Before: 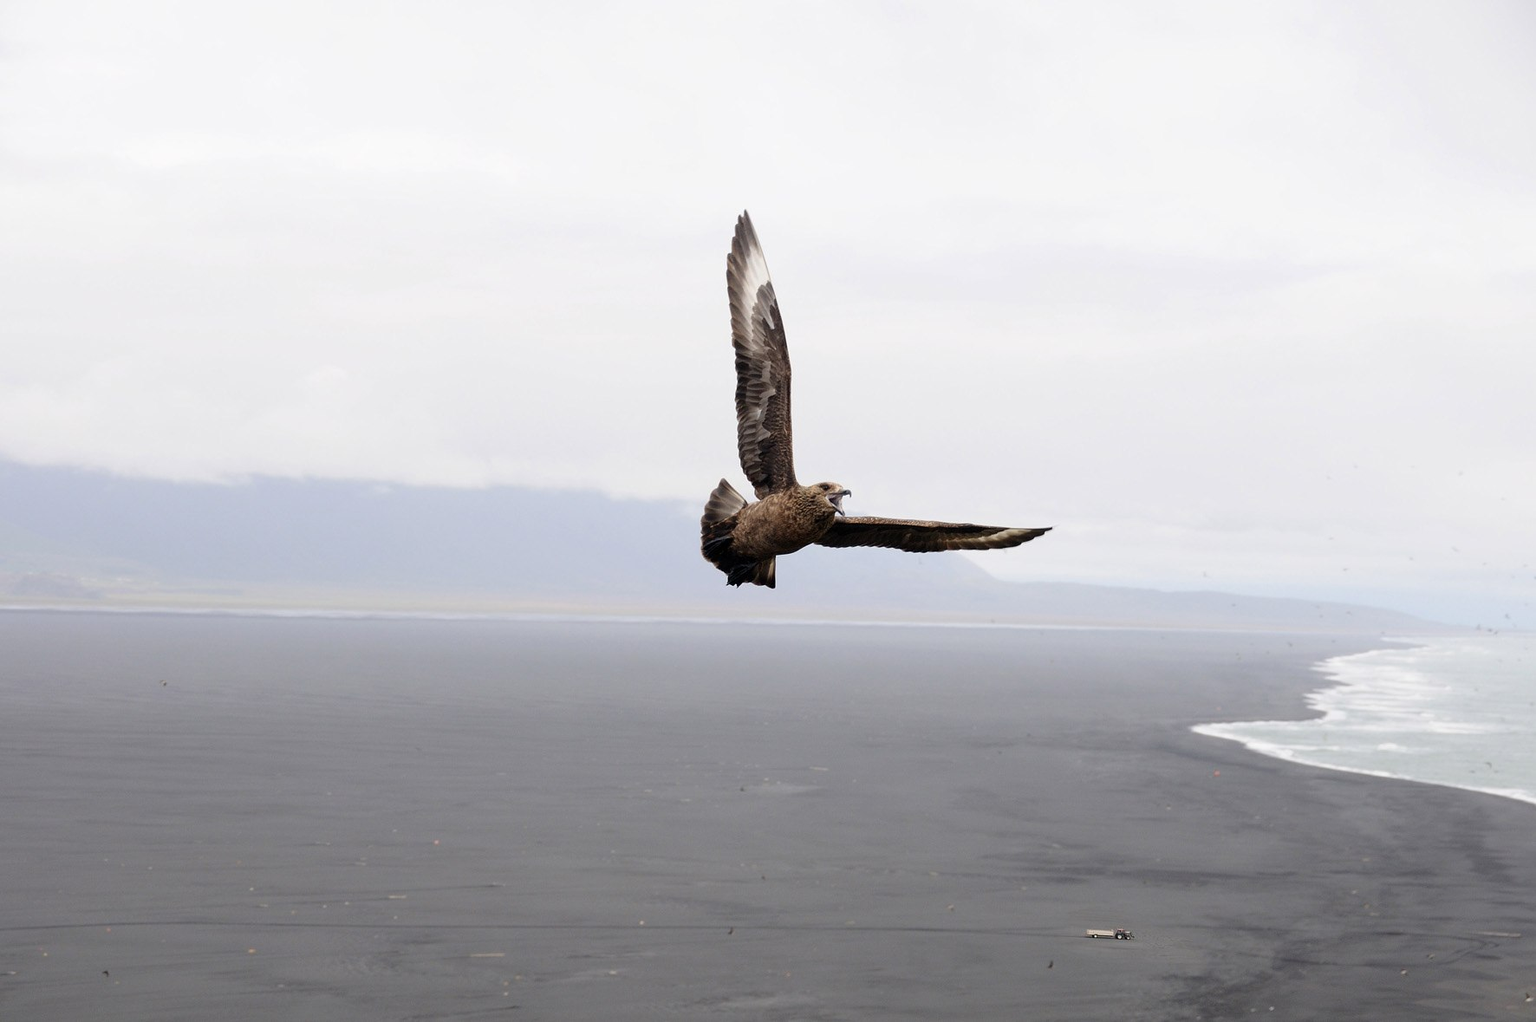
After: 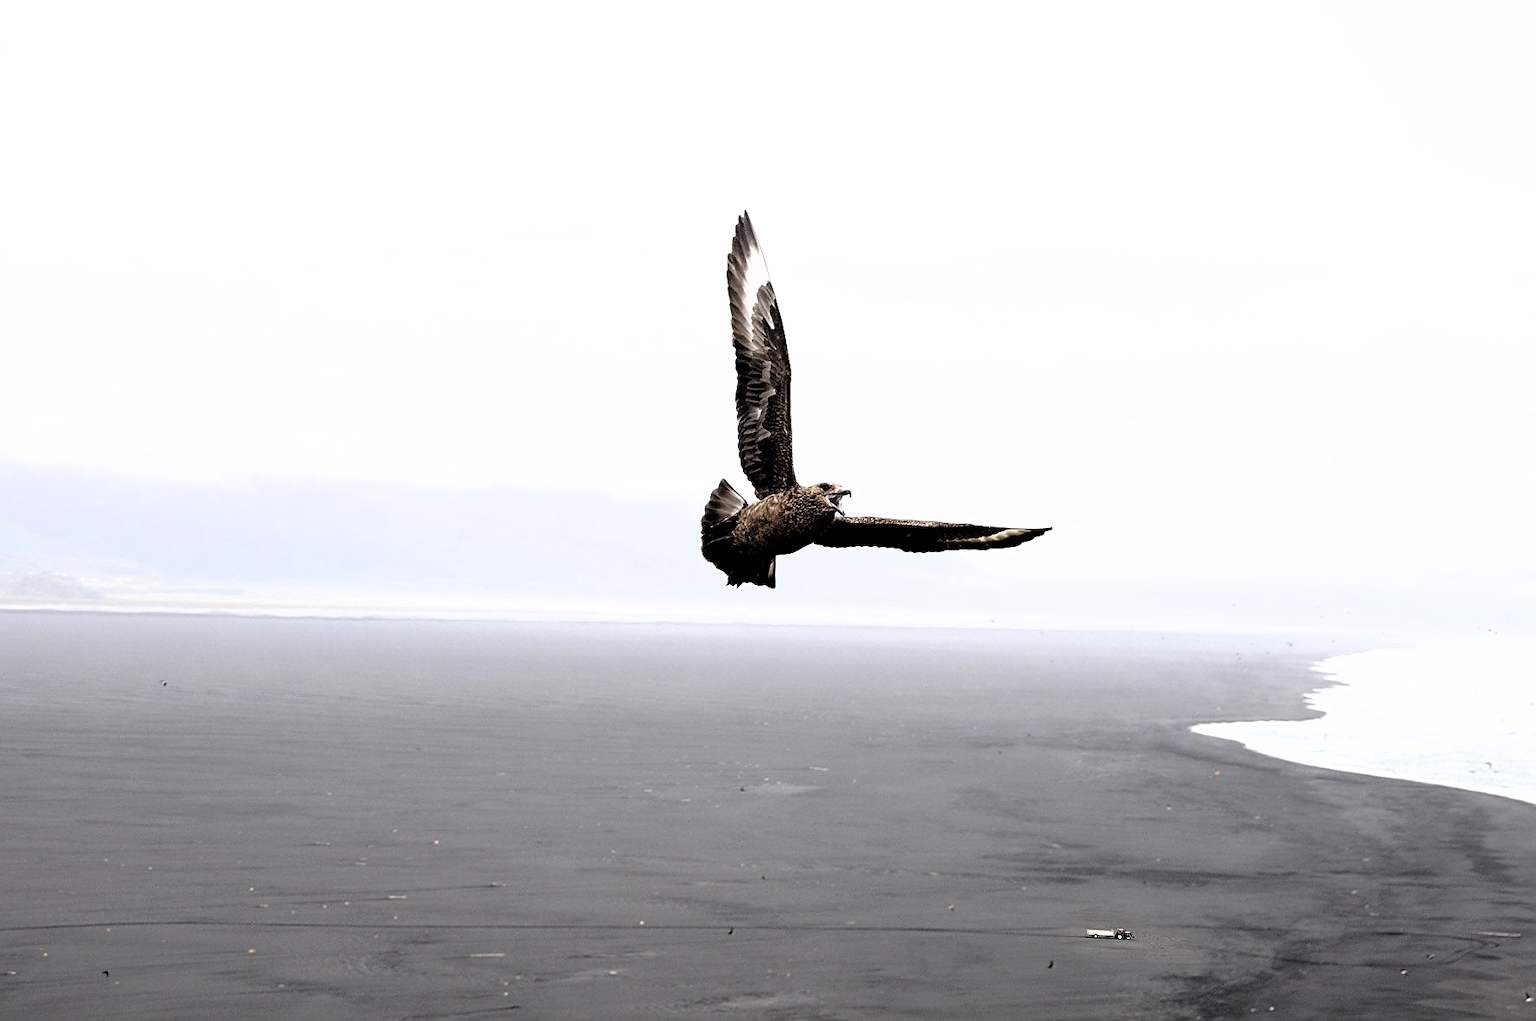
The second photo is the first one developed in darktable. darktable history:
sharpen: on, module defaults
filmic rgb: black relative exposure -8.24 EV, white relative exposure 2.22 EV, hardness 7.11, latitude 85.37%, contrast 1.71, highlights saturation mix -3.38%, shadows ↔ highlights balance -1.93%
